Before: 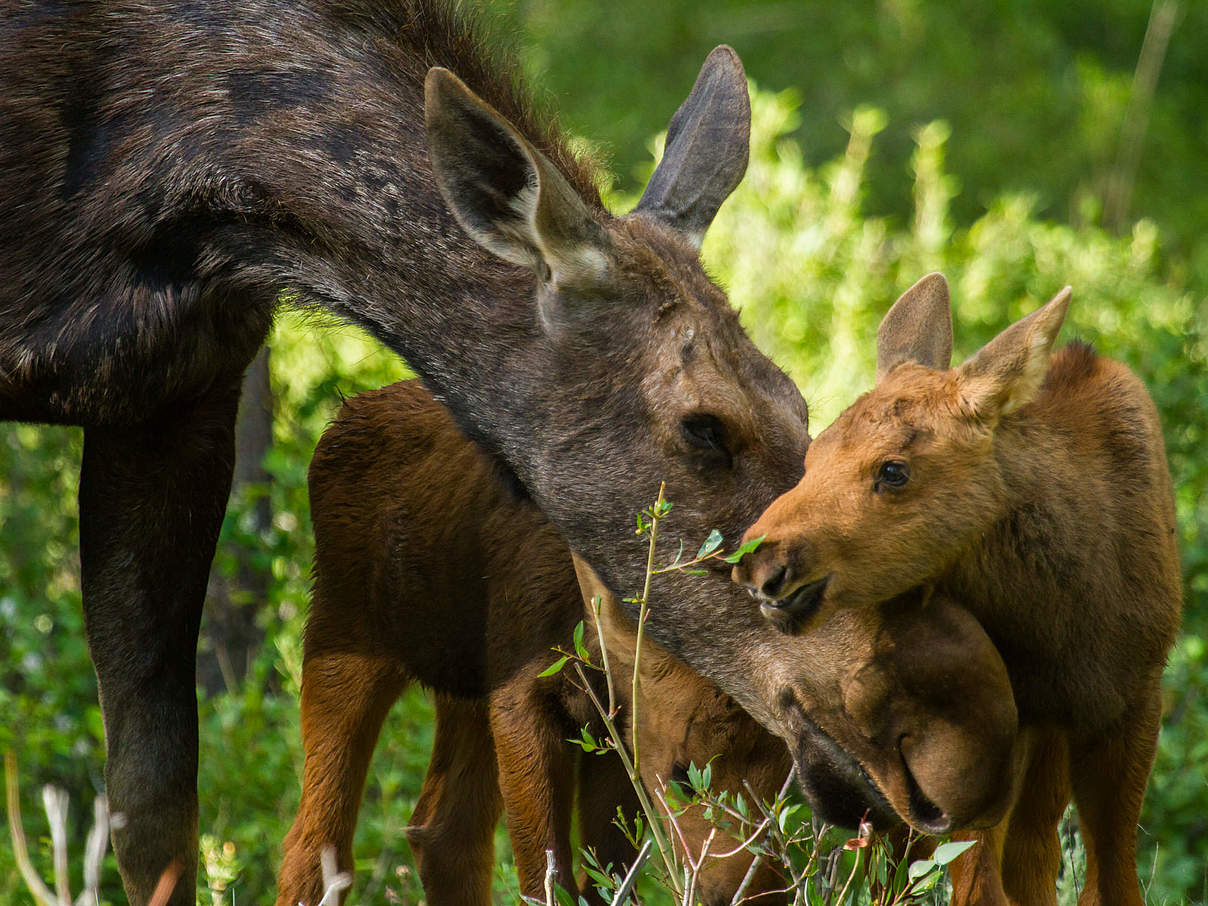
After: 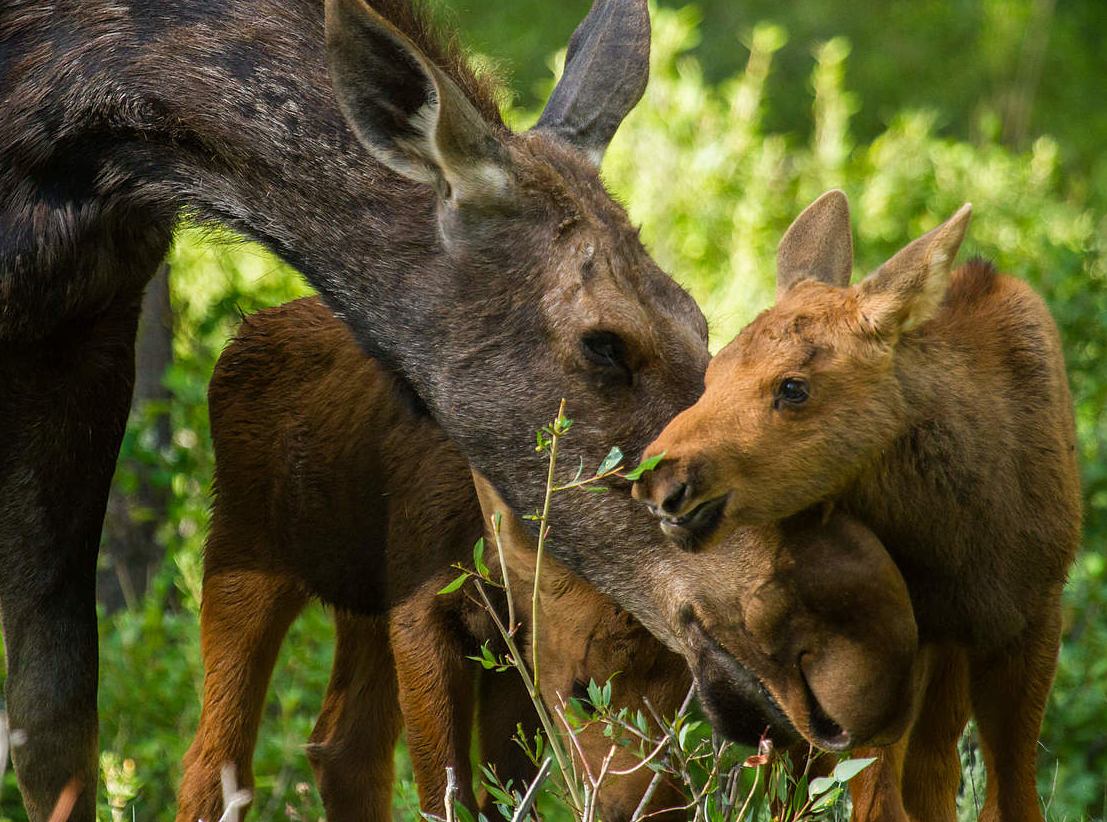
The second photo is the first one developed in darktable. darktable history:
crop and rotate: left 8.335%, top 9.168%
